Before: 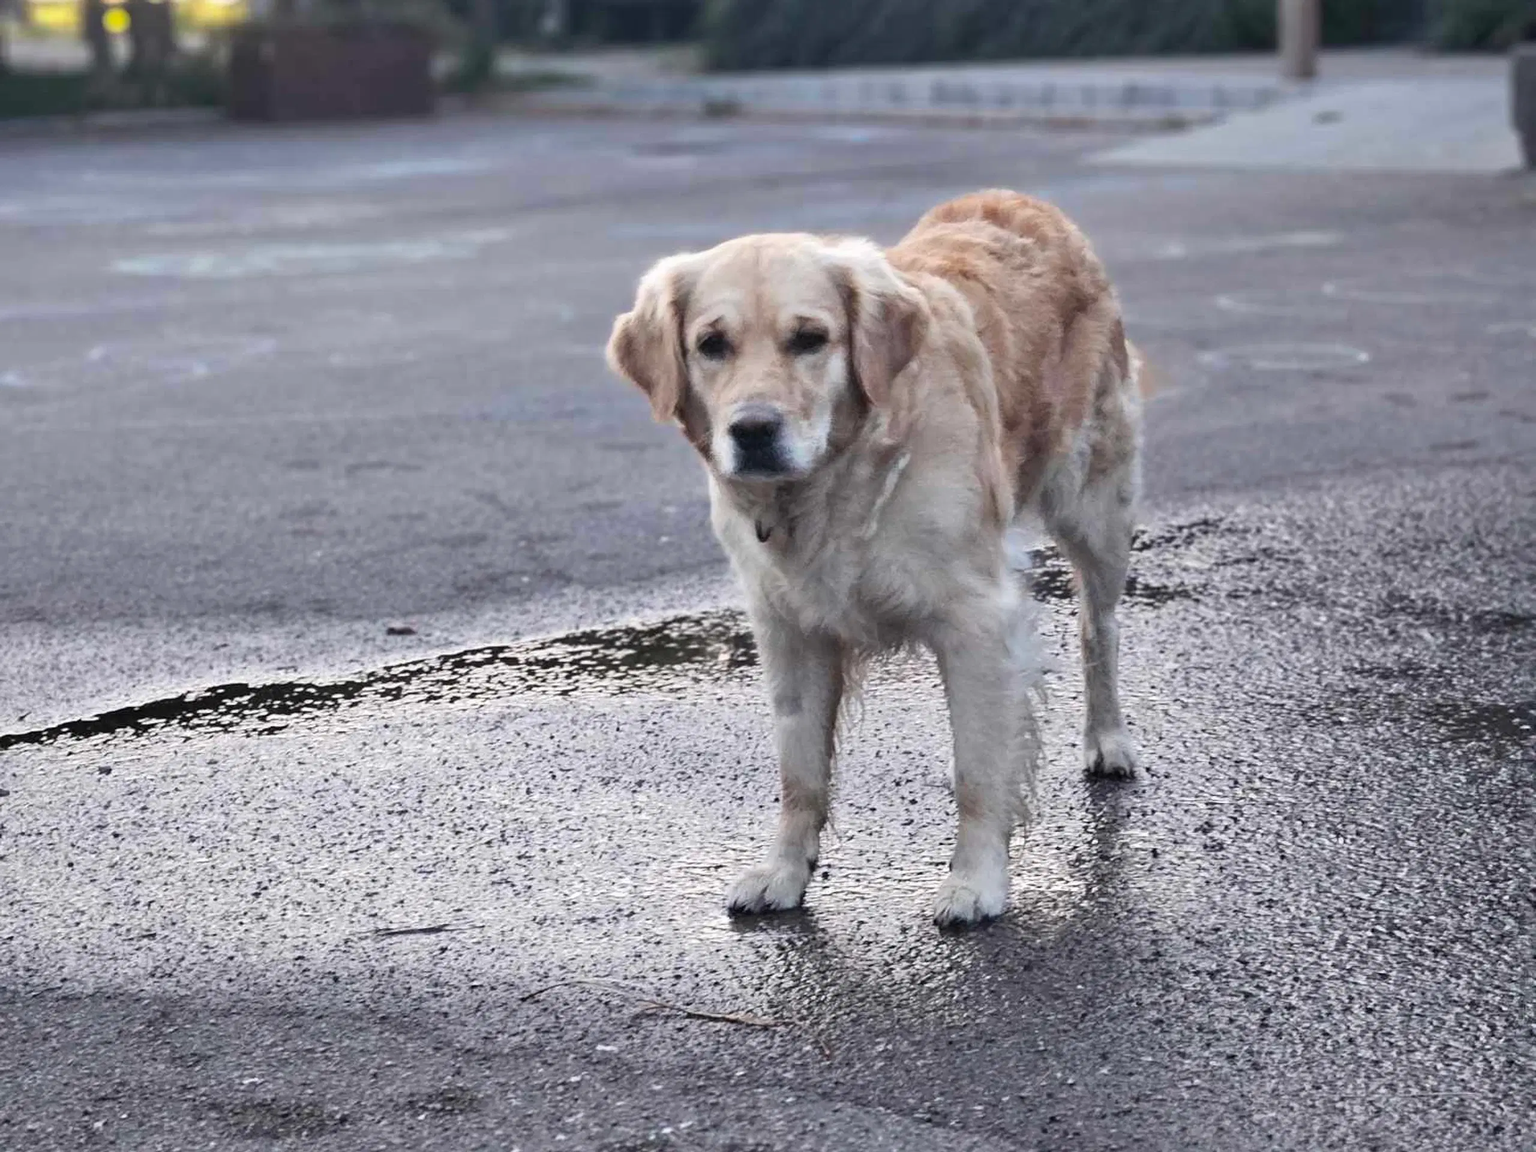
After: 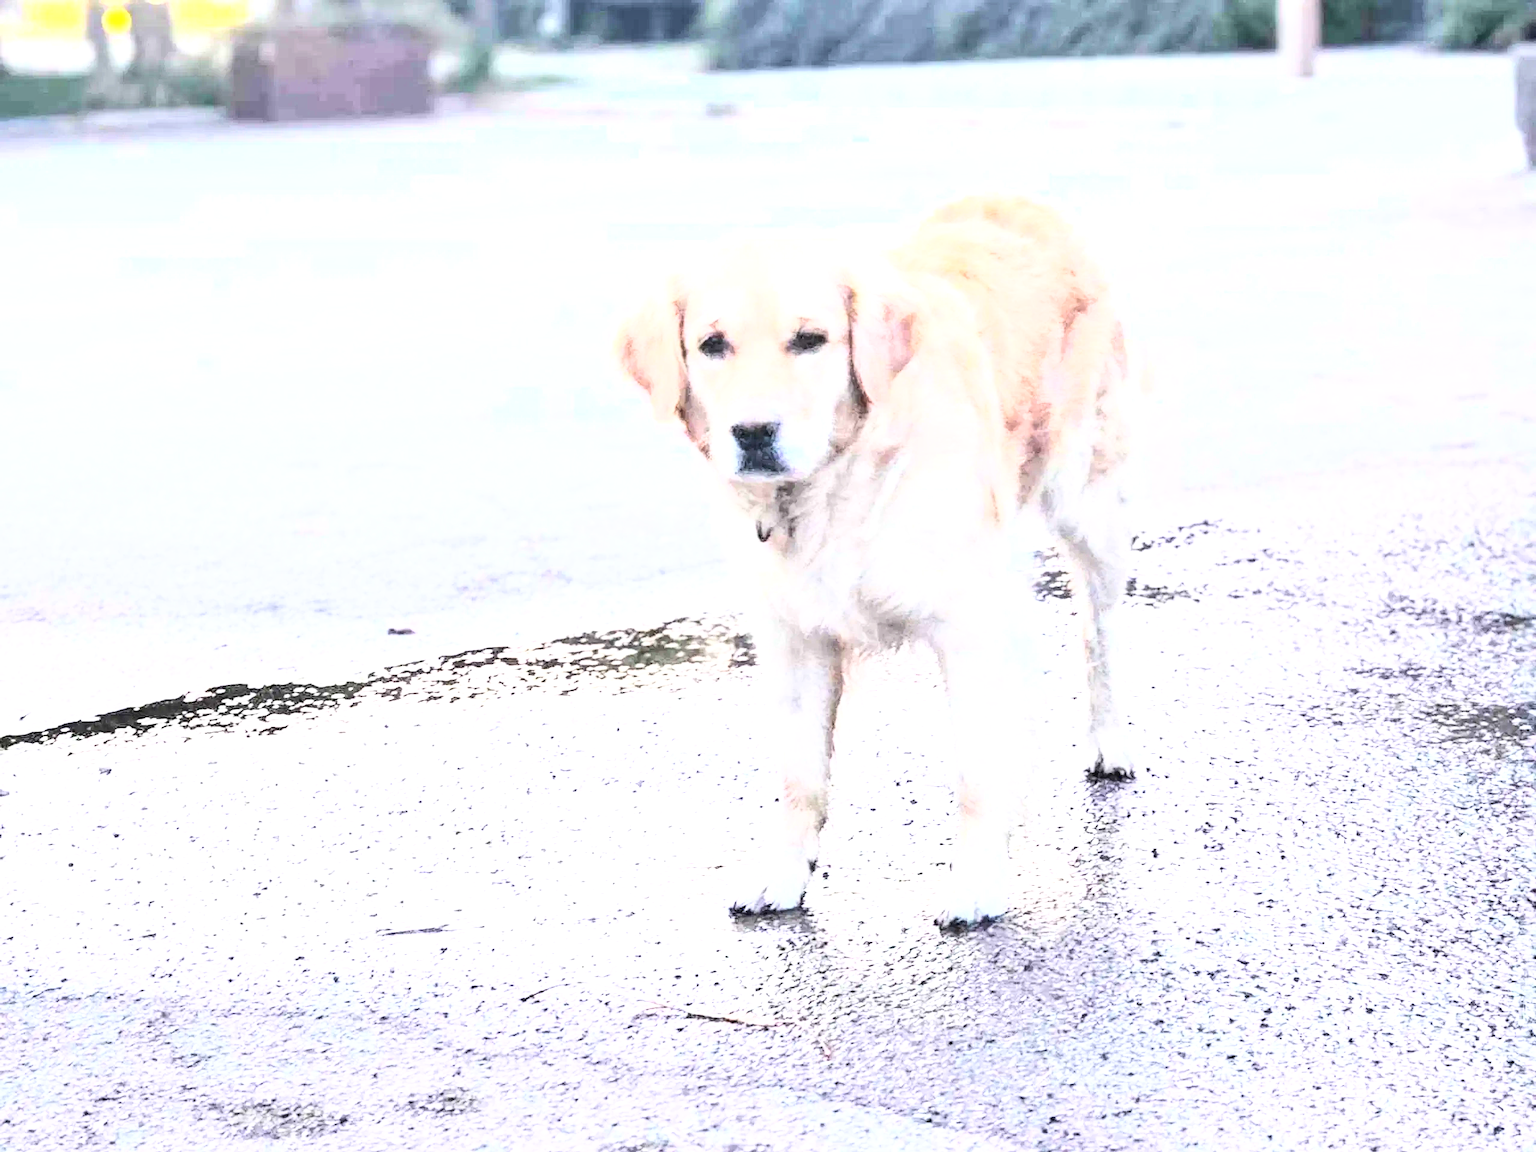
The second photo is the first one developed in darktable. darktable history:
local contrast: on, module defaults
tone equalizer: edges refinement/feathering 500, mask exposure compensation -1.57 EV, preserve details no
base curve: curves: ch0 [(0, 0) (0.007, 0.004) (0.027, 0.03) (0.046, 0.07) (0.207, 0.54) (0.442, 0.872) (0.673, 0.972) (1, 1)]
exposure: black level correction 0.001, exposure 1.851 EV, compensate exposure bias true, compensate highlight preservation false
